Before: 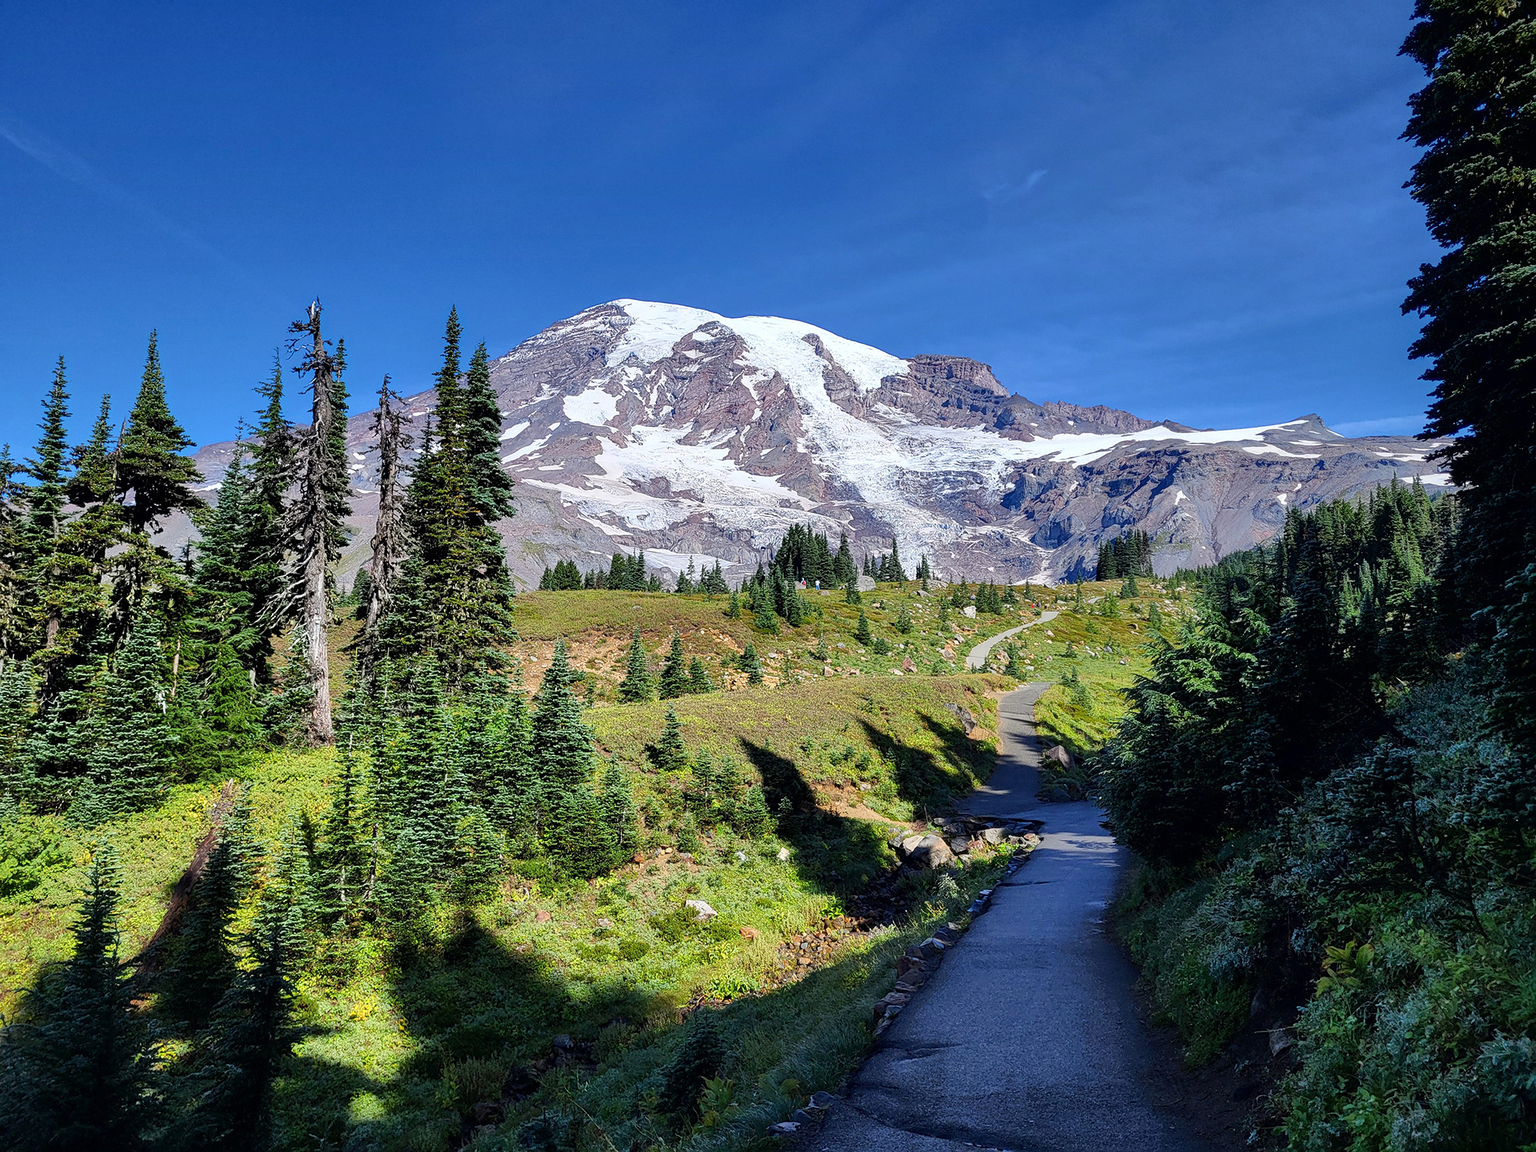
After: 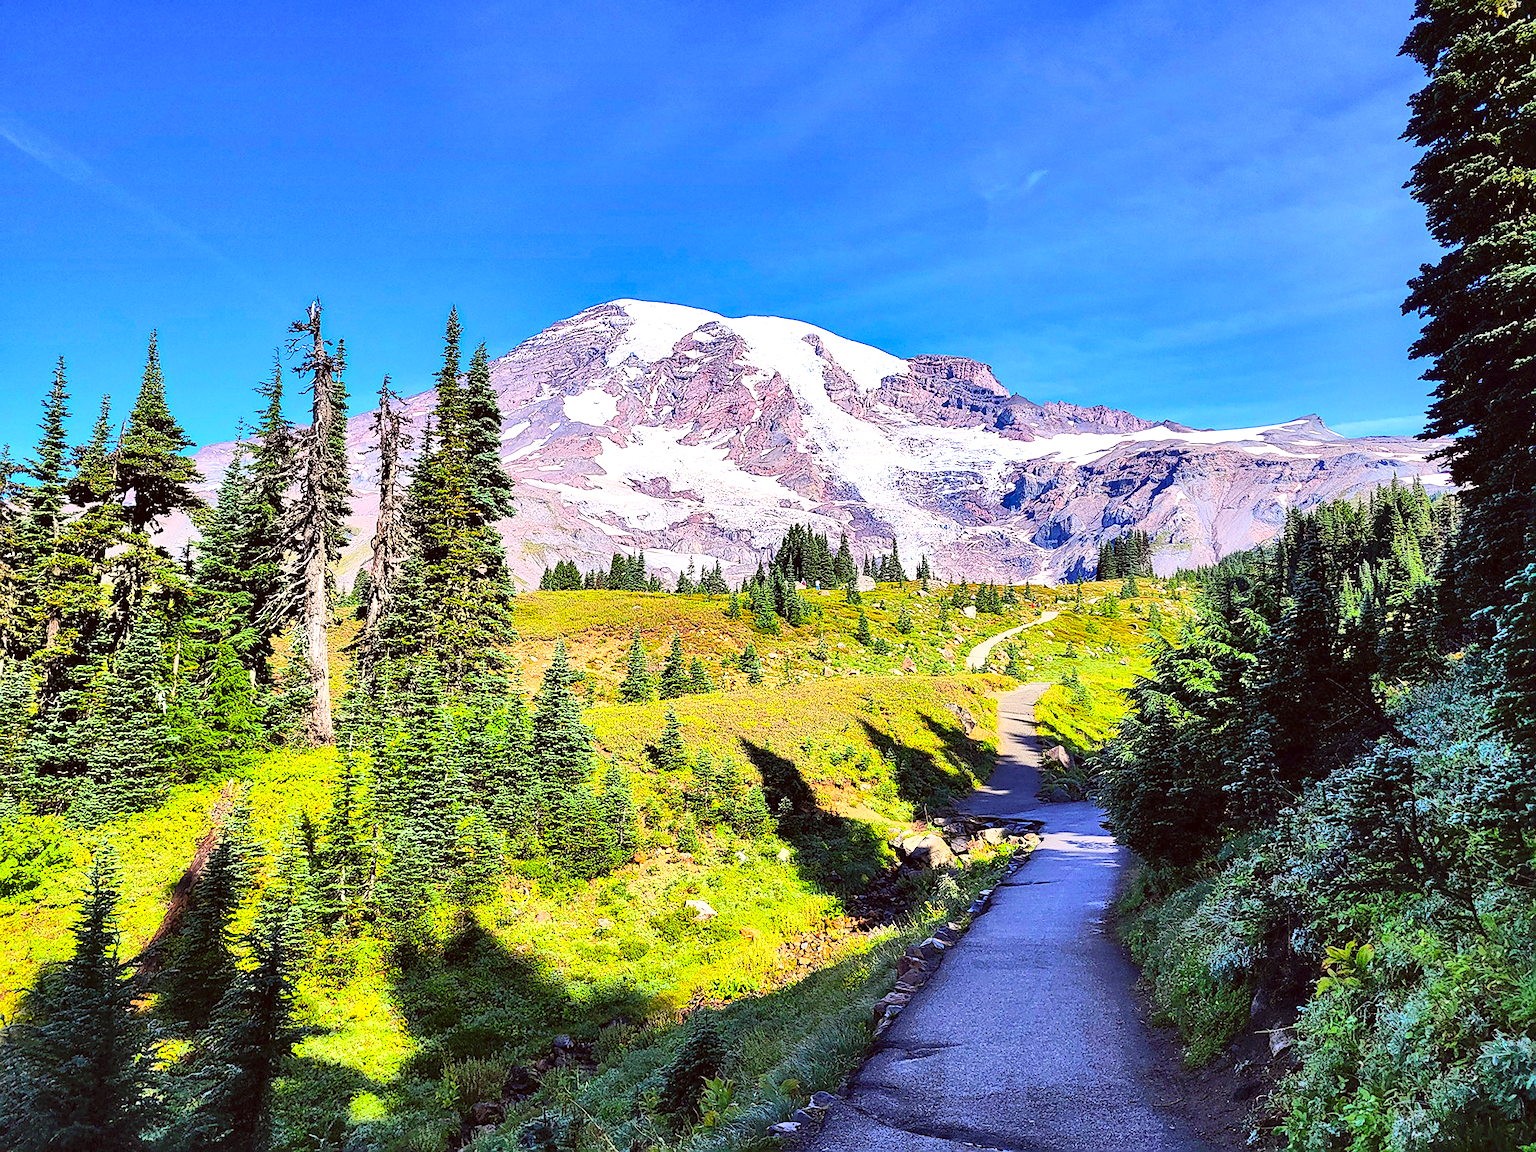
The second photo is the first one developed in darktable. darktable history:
color correction: highlights a* 6.27, highlights b* 8.19, shadows a* 5.94, shadows b* 7.23, saturation 0.9
shadows and highlights: shadows 60, soften with gaussian
color balance rgb: perceptual saturation grading › global saturation 20%, global vibrance 10%
sharpen: radius 1.559, amount 0.373, threshold 1.271
contrast brightness saturation: contrast 0.24, brightness 0.26, saturation 0.39
exposure: exposure 0.64 EV, compensate highlight preservation false
